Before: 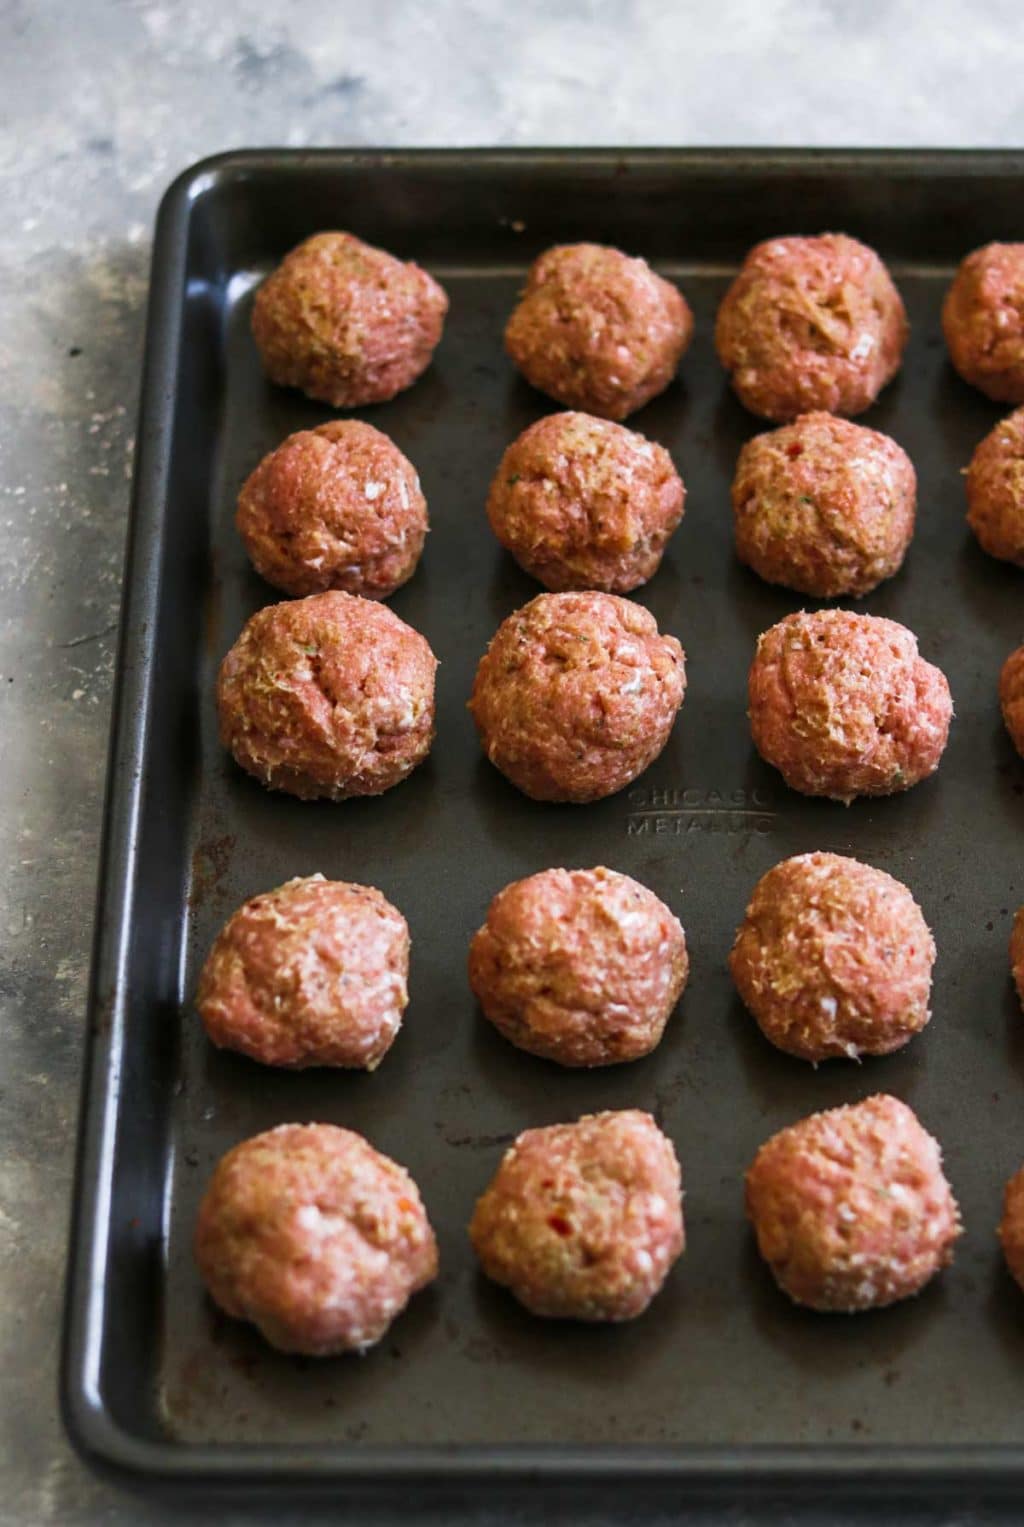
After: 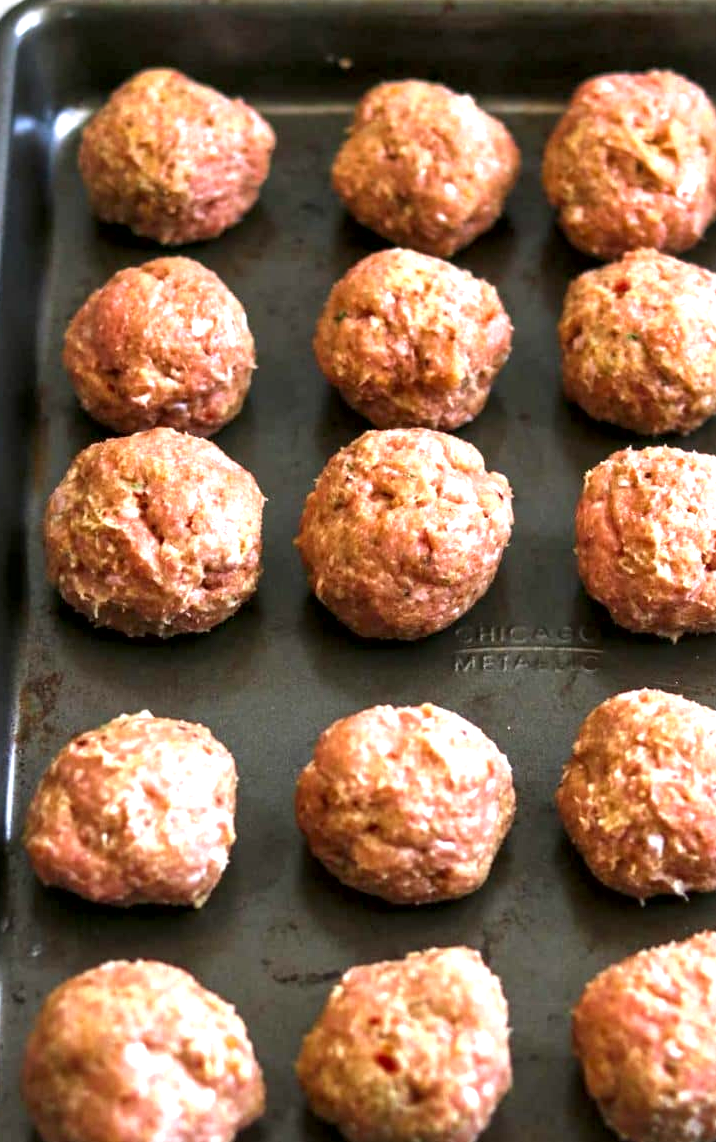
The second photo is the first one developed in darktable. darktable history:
crop and rotate: left 16.96%, top 10.735%, right 13.054%, bottom 14.468%
local contrast: mode bilateral grid, contrast 25, coarseness 60, detail 152%, midtone range 0.2
exposure: black level correction 0, exposure 1.001 EV, compensate exposure bias true, compensate highlight preservation false
